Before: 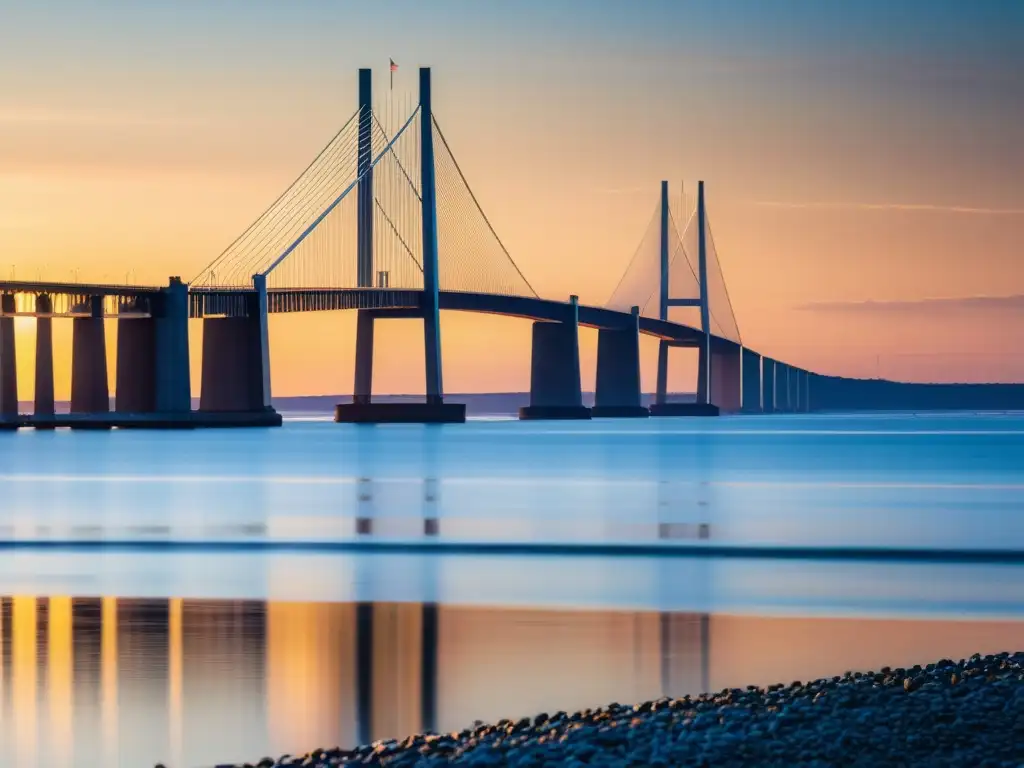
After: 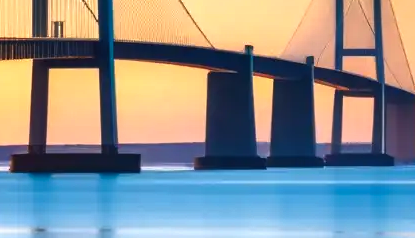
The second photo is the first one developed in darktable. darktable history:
shadows and highlights: shadows 39.94, highlights -54.61, low approximation 0.01, soften with gaussian
crop: left 31.786%, top 32.655%, right 27.638%, bottom 36.242%
exposure: black level correction -0.002, exposure 0.528 EV, compensate highlight preservation false
